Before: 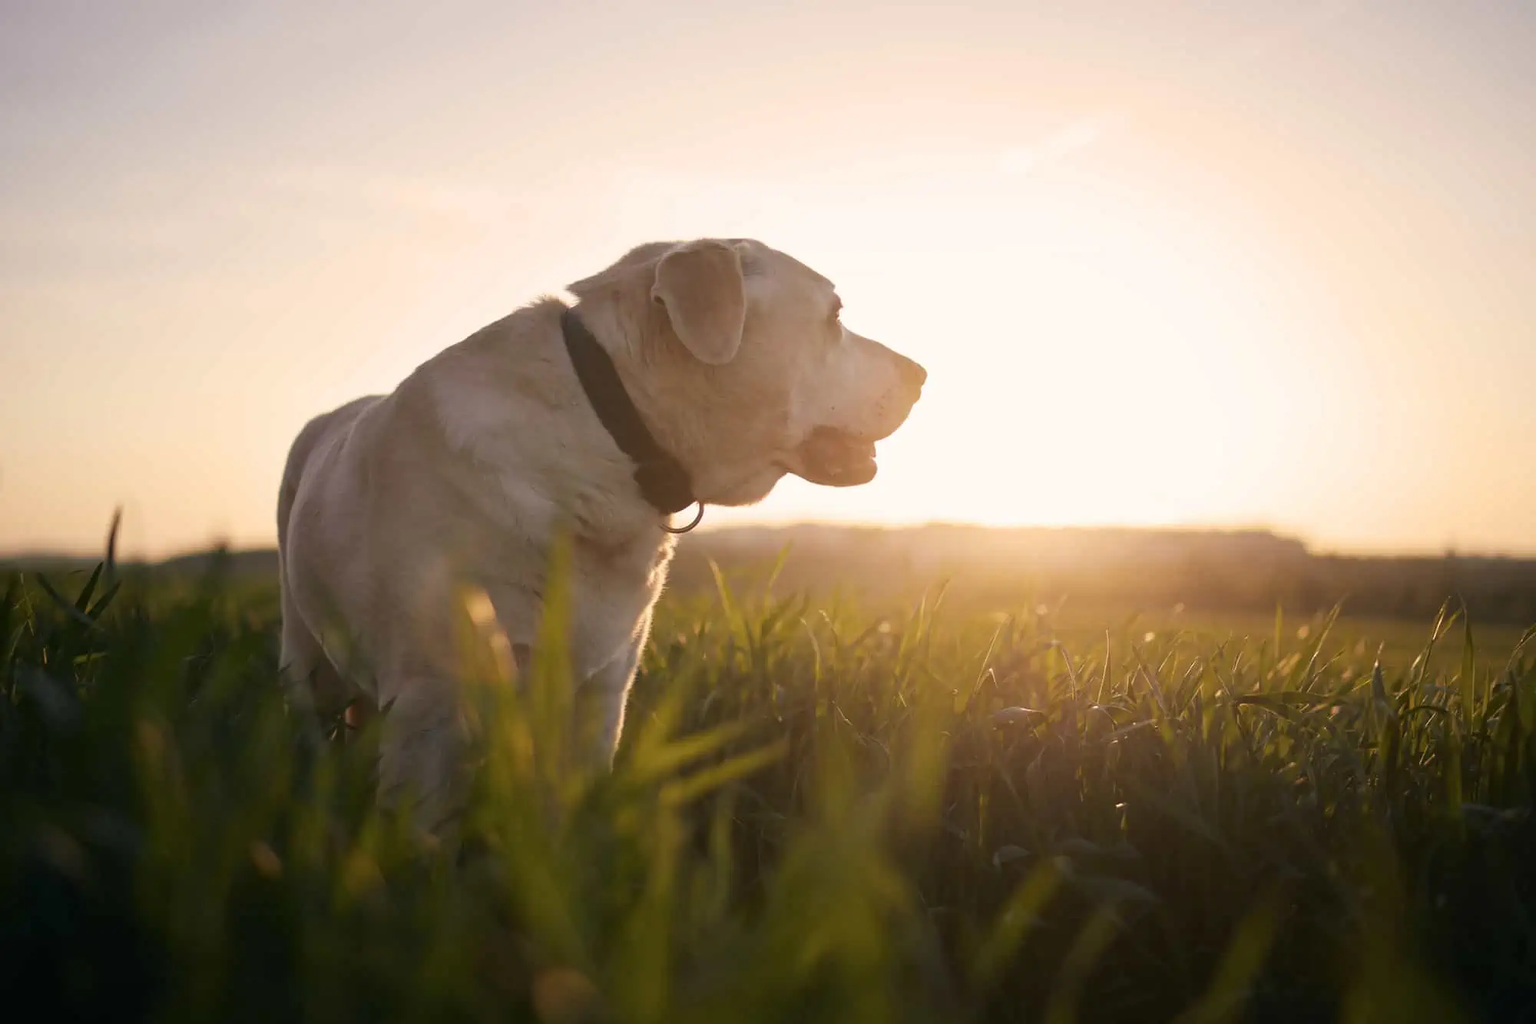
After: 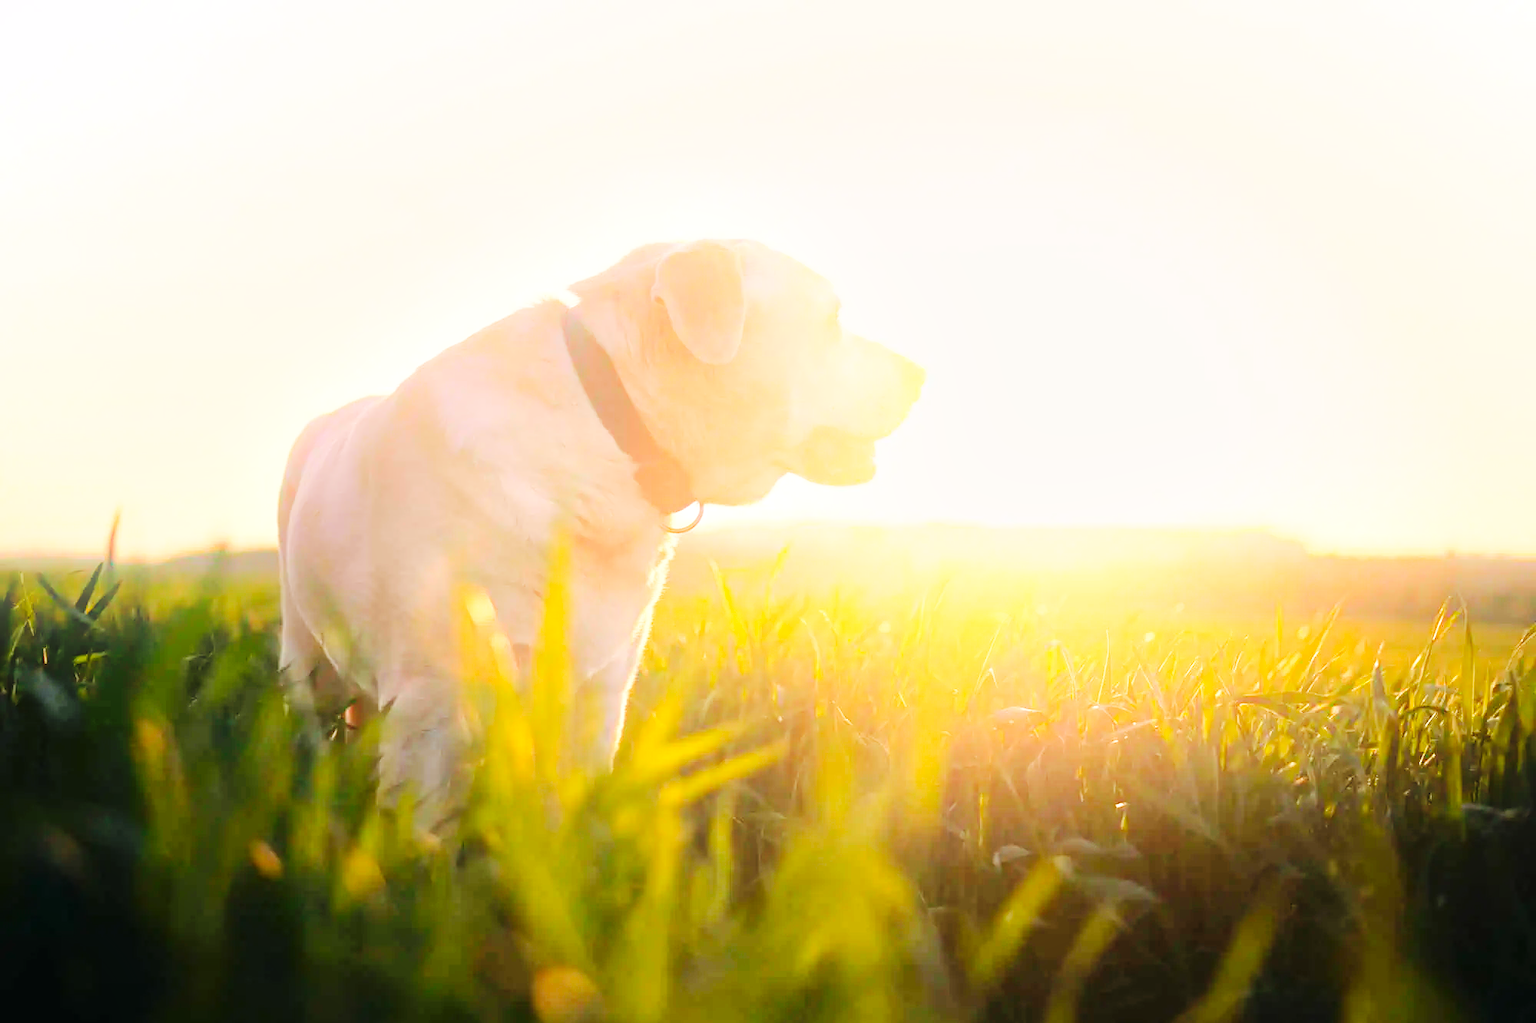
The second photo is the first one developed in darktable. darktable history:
bloom: threshold 82.5%, strength 16.25%
exposure: black level correction 0, exposure 0.7 EV, compensate exposure bias true, compensate highlight preservation false
base curve: curves: ch0 [(0, 0) (0.036, 0.025) (0.121, 0.166) (0.206, 0.329) (0.605, 0.79) (1, 1)], preserve colors none
tone equalizer: -7 EV 0.15 EV, -6 EV 0.6 EV, -5 EV 1.15 EV, -4 EV 1.33 EV, -3 EV 1.15 EV, -2 EV 0.6 EV, -1 EV 0.15 EV, mask exposure compensation -0.5 EV
